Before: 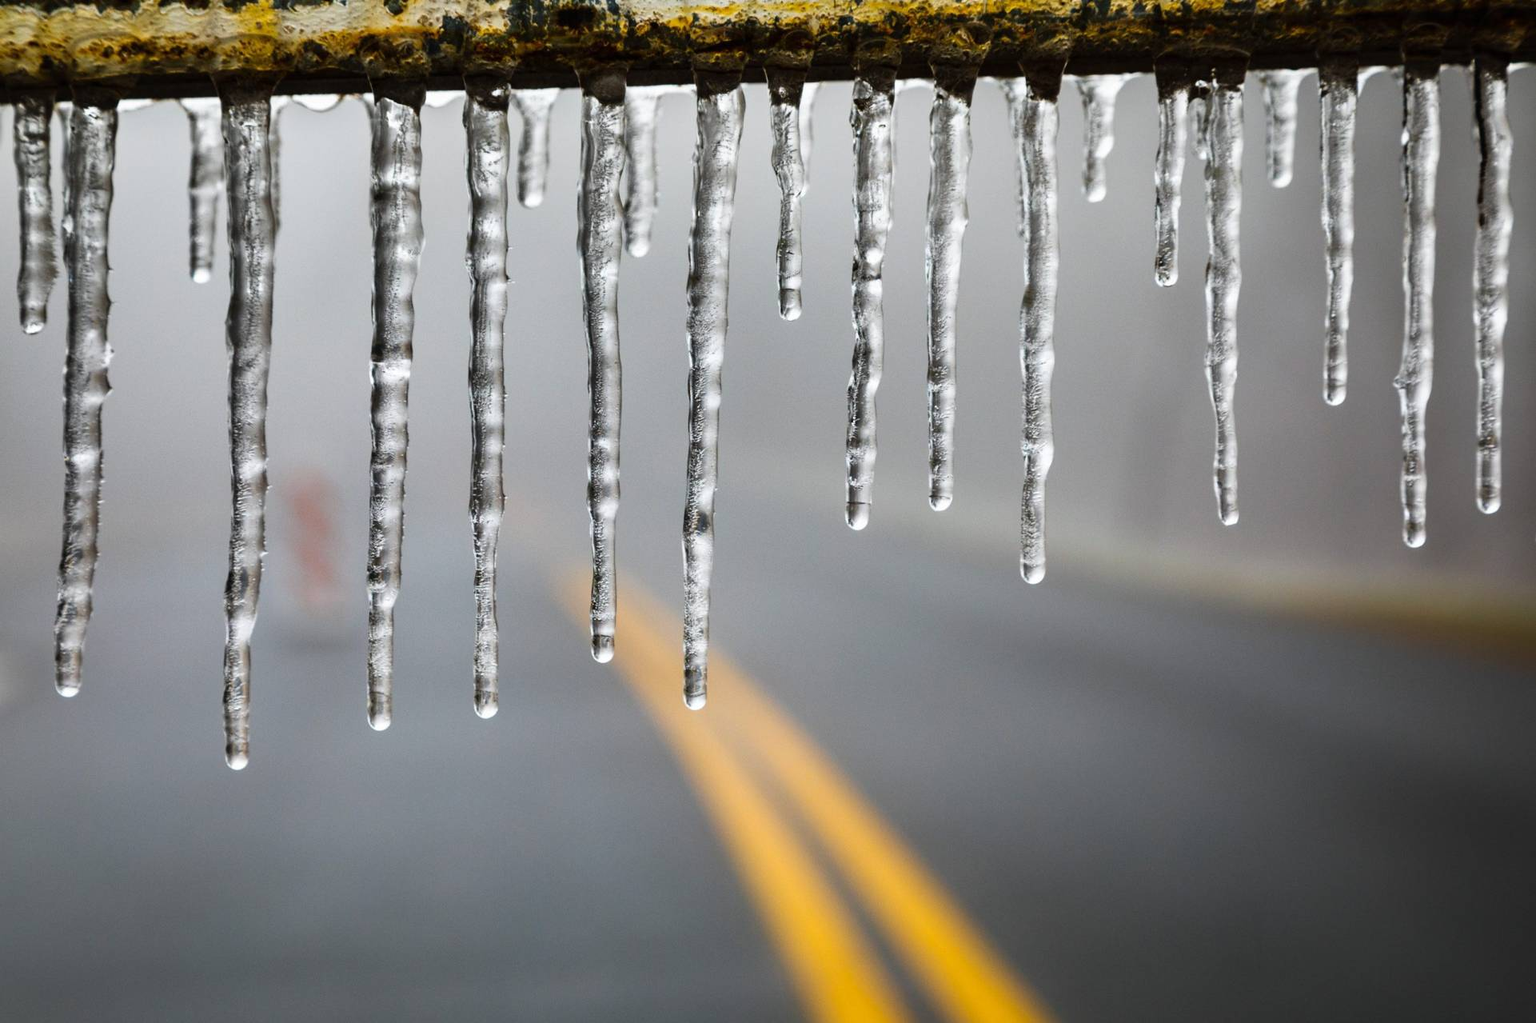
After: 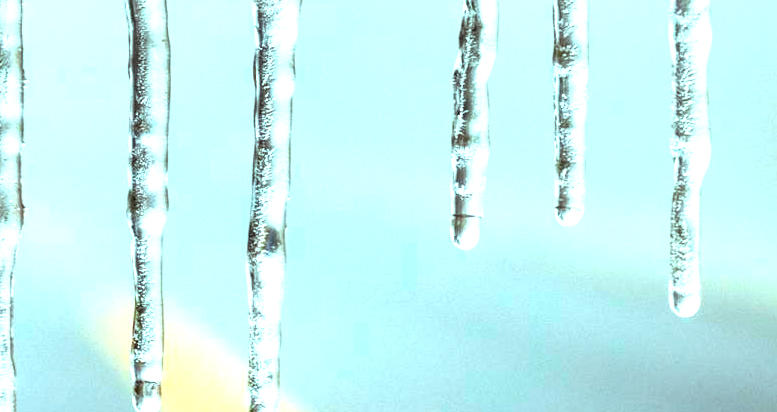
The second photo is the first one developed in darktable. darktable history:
exposure: black level correction 0, exposure 1.504 EV, compensate highlight preservation false
color balance rgb: power › chroma 0.663%, power › hue 60°, highlights gain › chroma 4.127%, highlights gain › hue 199.8°, global offset › luminance -0.509%, perceptual saturation grading › global saturation 17.238%, global vibrance 9.244%
contrast brightness saturation: contrast 0.08, saturation 0.021
local contrast: on, module defaults
crop: left 31.643%, top 32.346%, right 27.566%, bottom 35.421%
